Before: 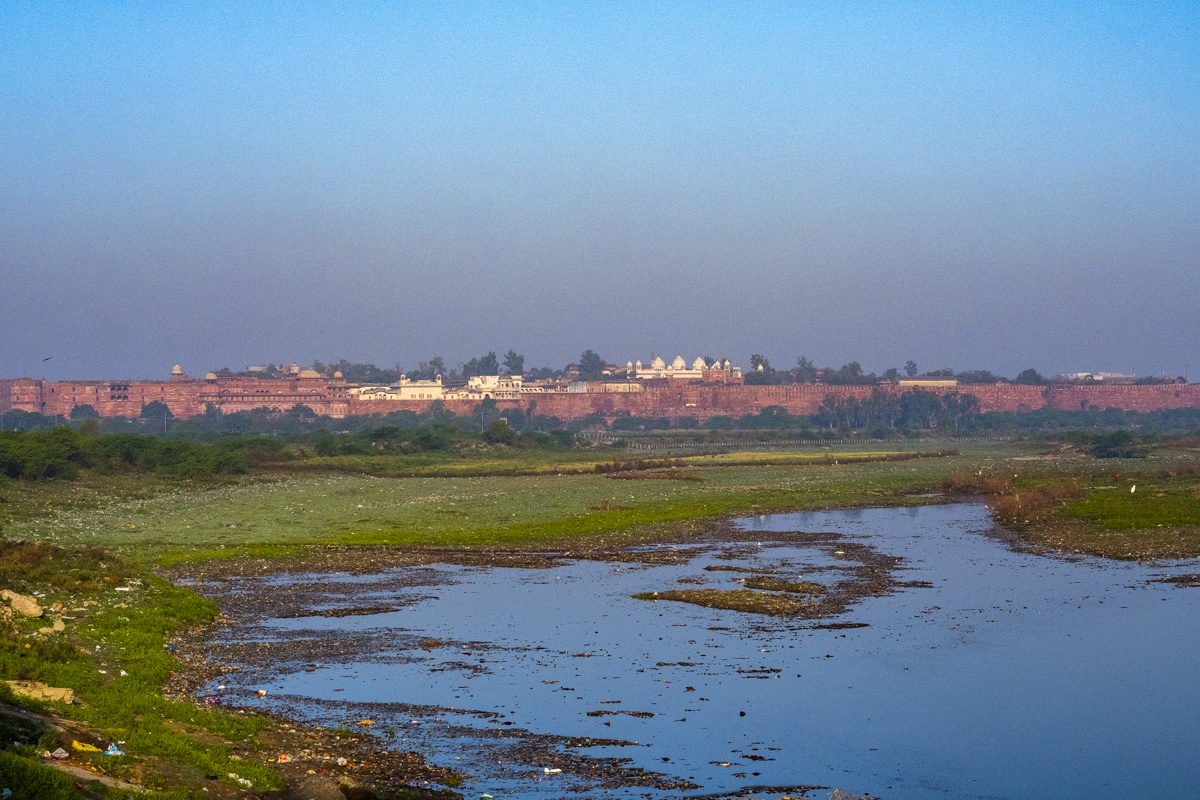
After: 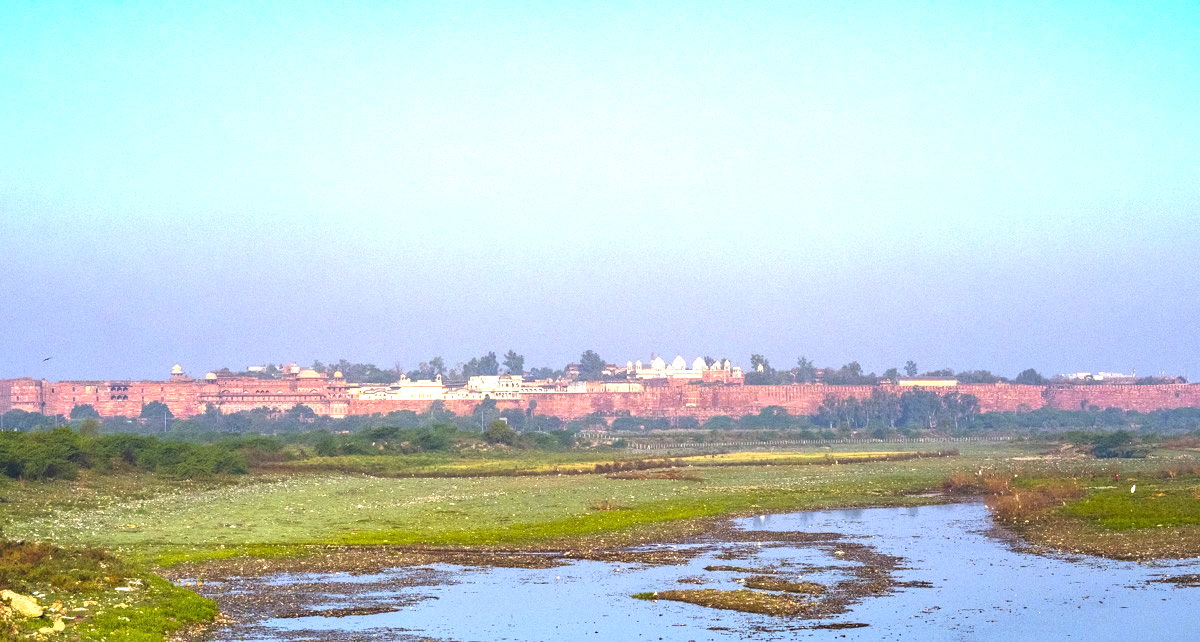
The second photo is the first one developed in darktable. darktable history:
crop: bottom 19.644%
exposure: black level correction 0, exposure 1.4 EV, compensate highlight preservation false
